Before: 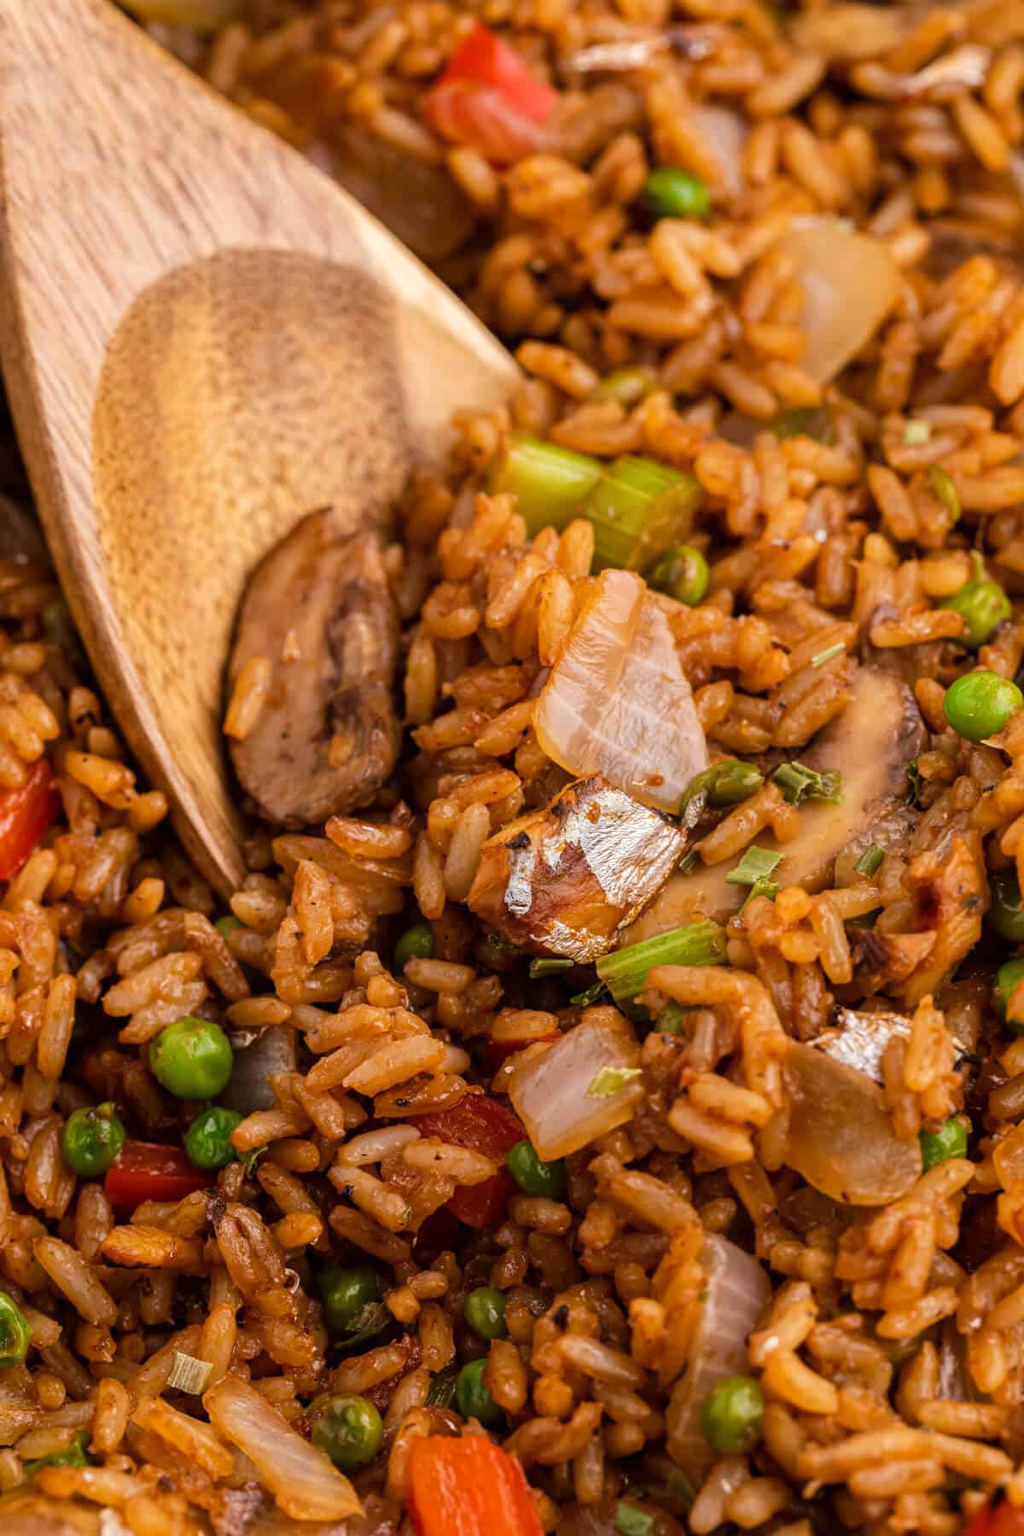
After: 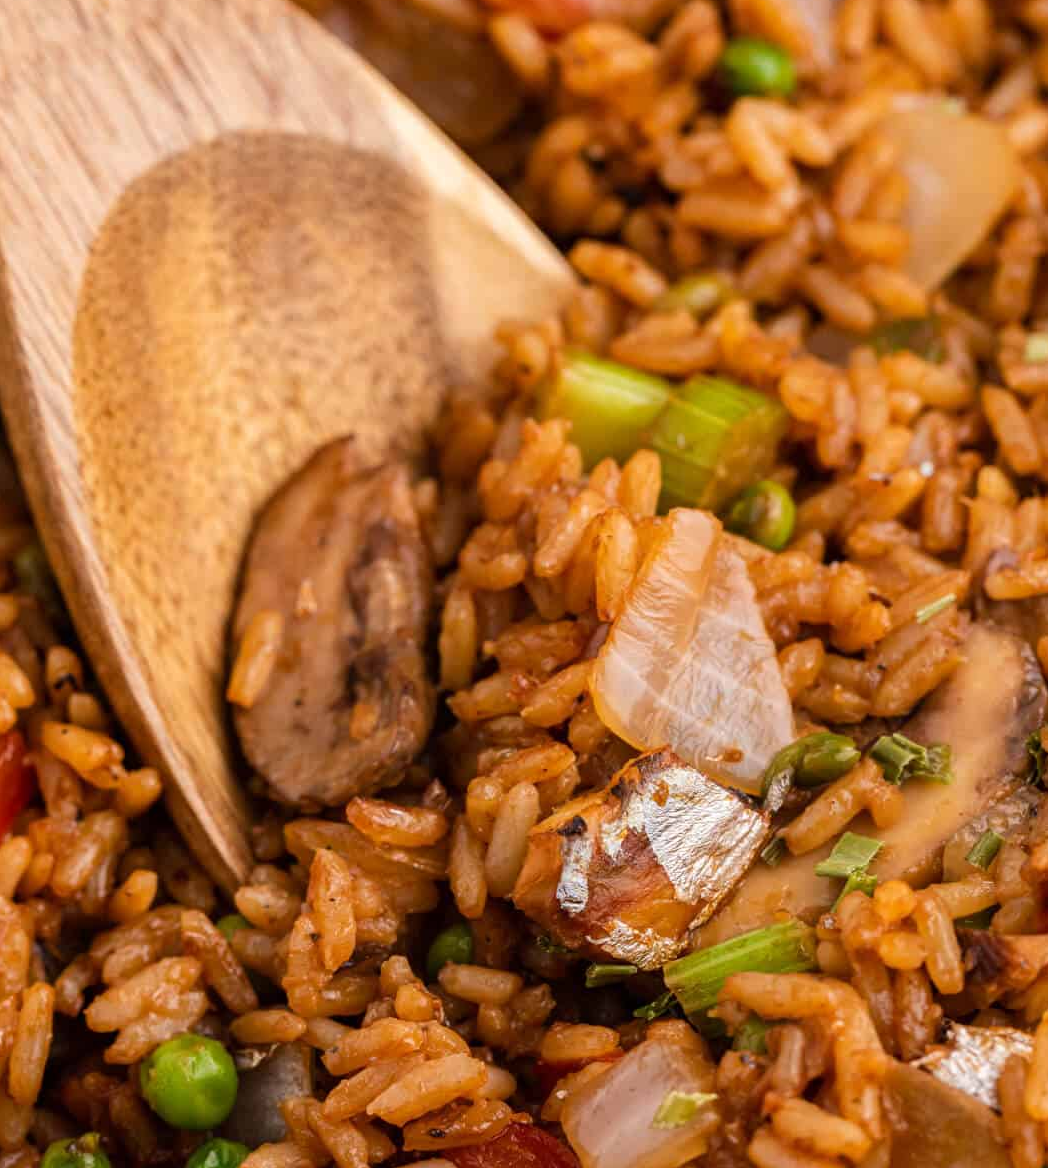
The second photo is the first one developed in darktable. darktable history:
crop: left 2.978%, top 8.848%, right 9.623%, bottom 26.236%
